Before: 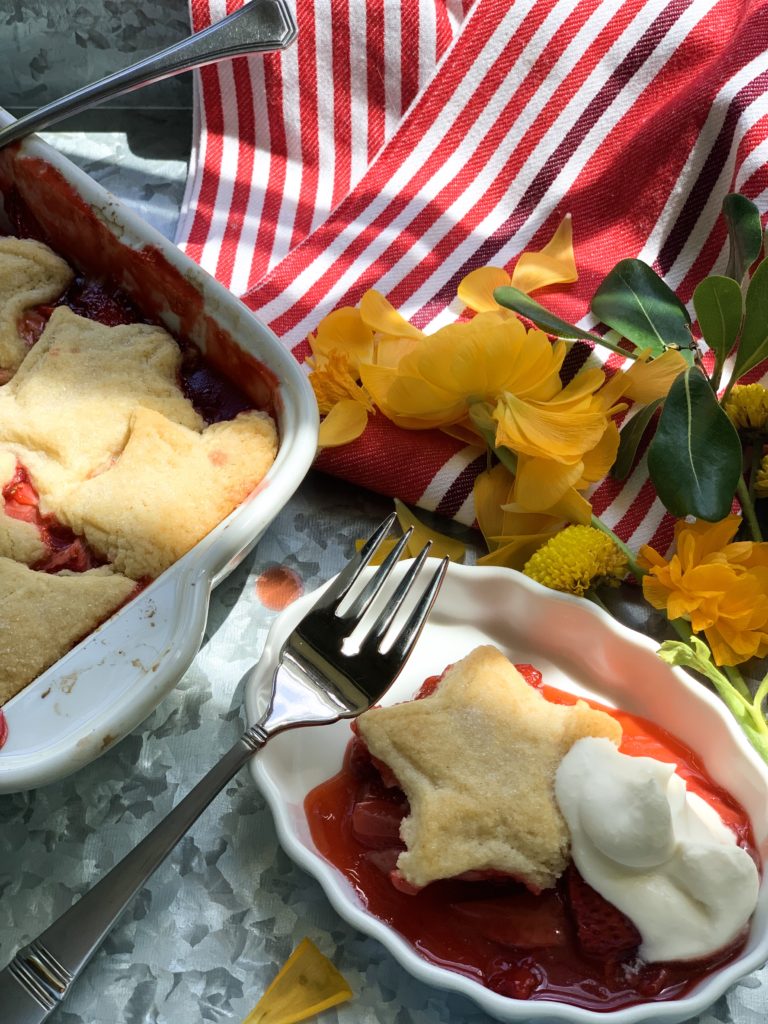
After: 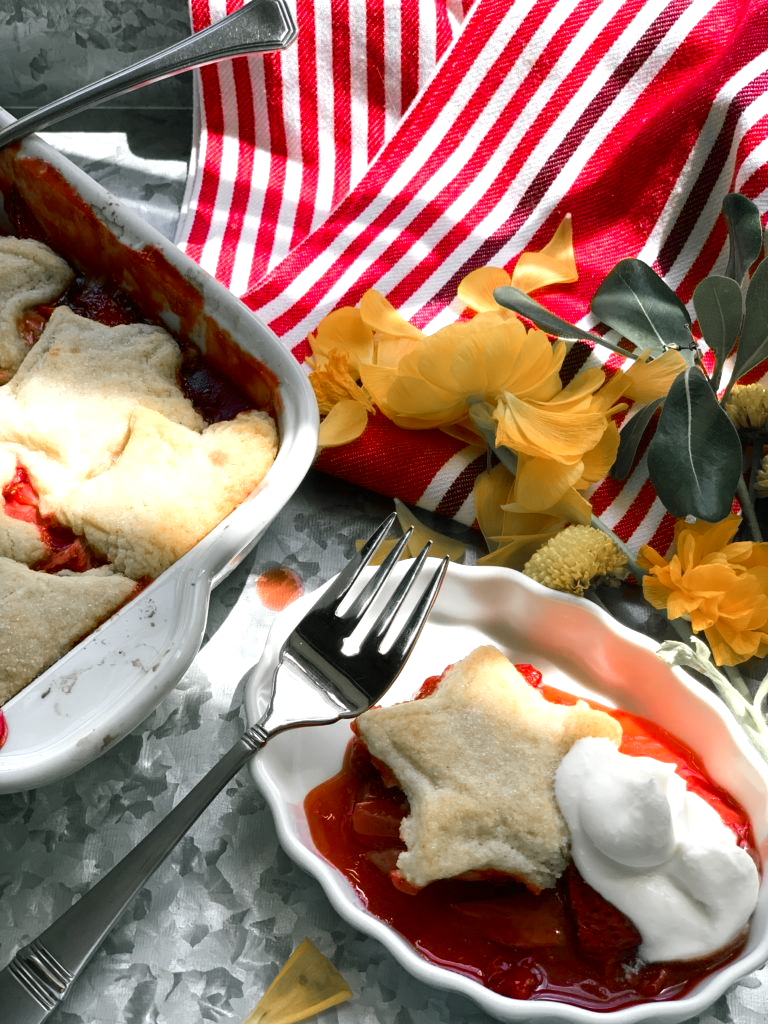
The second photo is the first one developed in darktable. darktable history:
color balance rgb: shadows lift › chroma 11.534%, shadows lift › hue 132.61°, perceptual saturation grading › global saturation 0.272%, perceptual saturation grading › highlights -15.384%, perceptual saturation grading › shadows 24.312%, perceptual brilliance grading › highlights 4.68%, perceptual brilliance grading › shadows -9.713%
color zones: curves: ch1 [(0, 0.638) (0.193, 0.442) (0.286, 0.15) (0.429, 0.14) (0.571, 0.142) (0.714, 0.154) (0.857, 0.175) (1, 0.638)]
exposure: exposure 0.3 EV, compensate exposure bias true, compensate highlight preservation false
